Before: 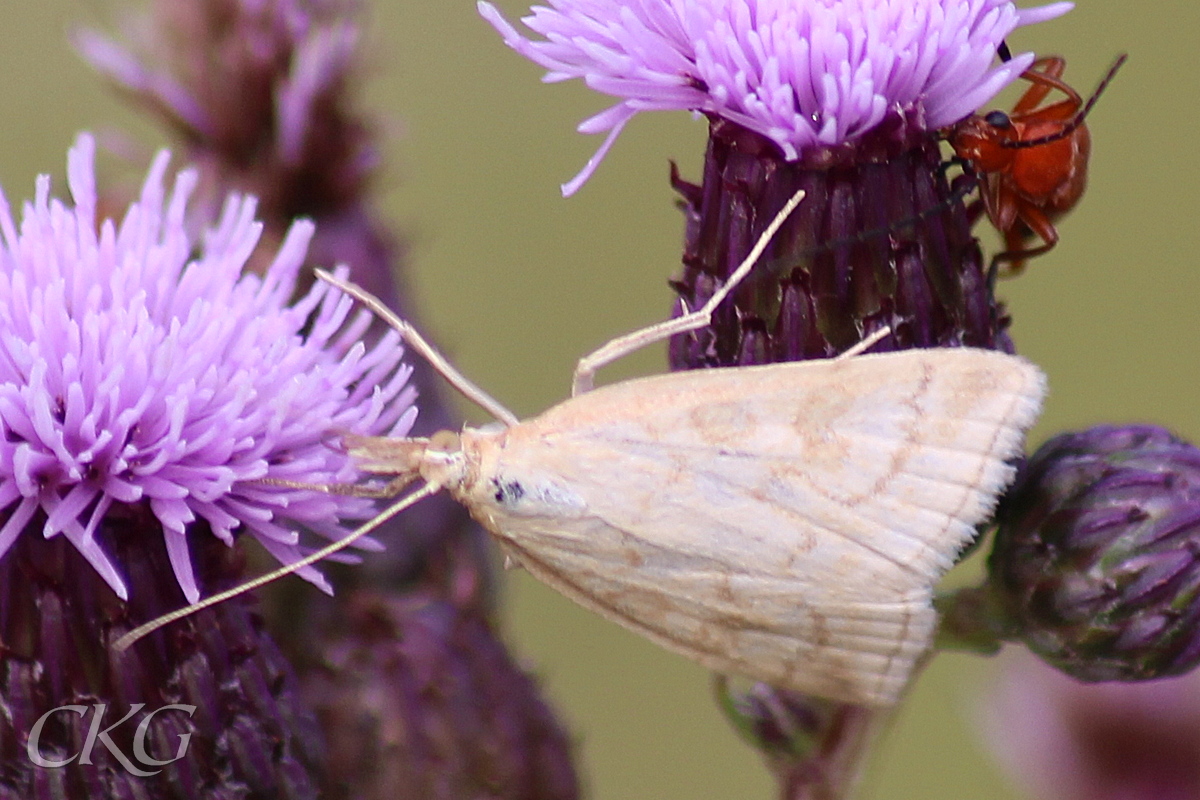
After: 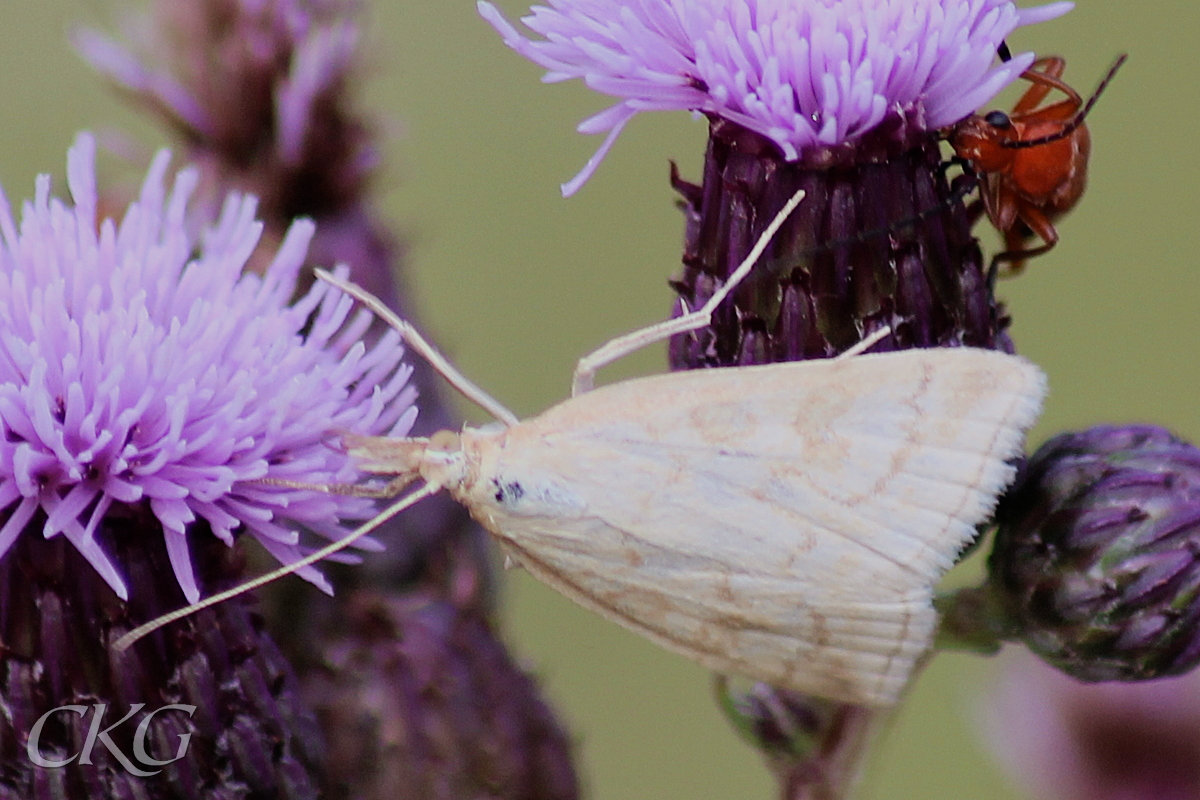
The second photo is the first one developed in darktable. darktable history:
color calibration: illuminant as shot in camera, x 0.359, y 0.363, temperature 4597.36 K
filmic rgb: black relative exposure -7.65 EV, white relative exposure 4.56 EV, hardness 3.61
